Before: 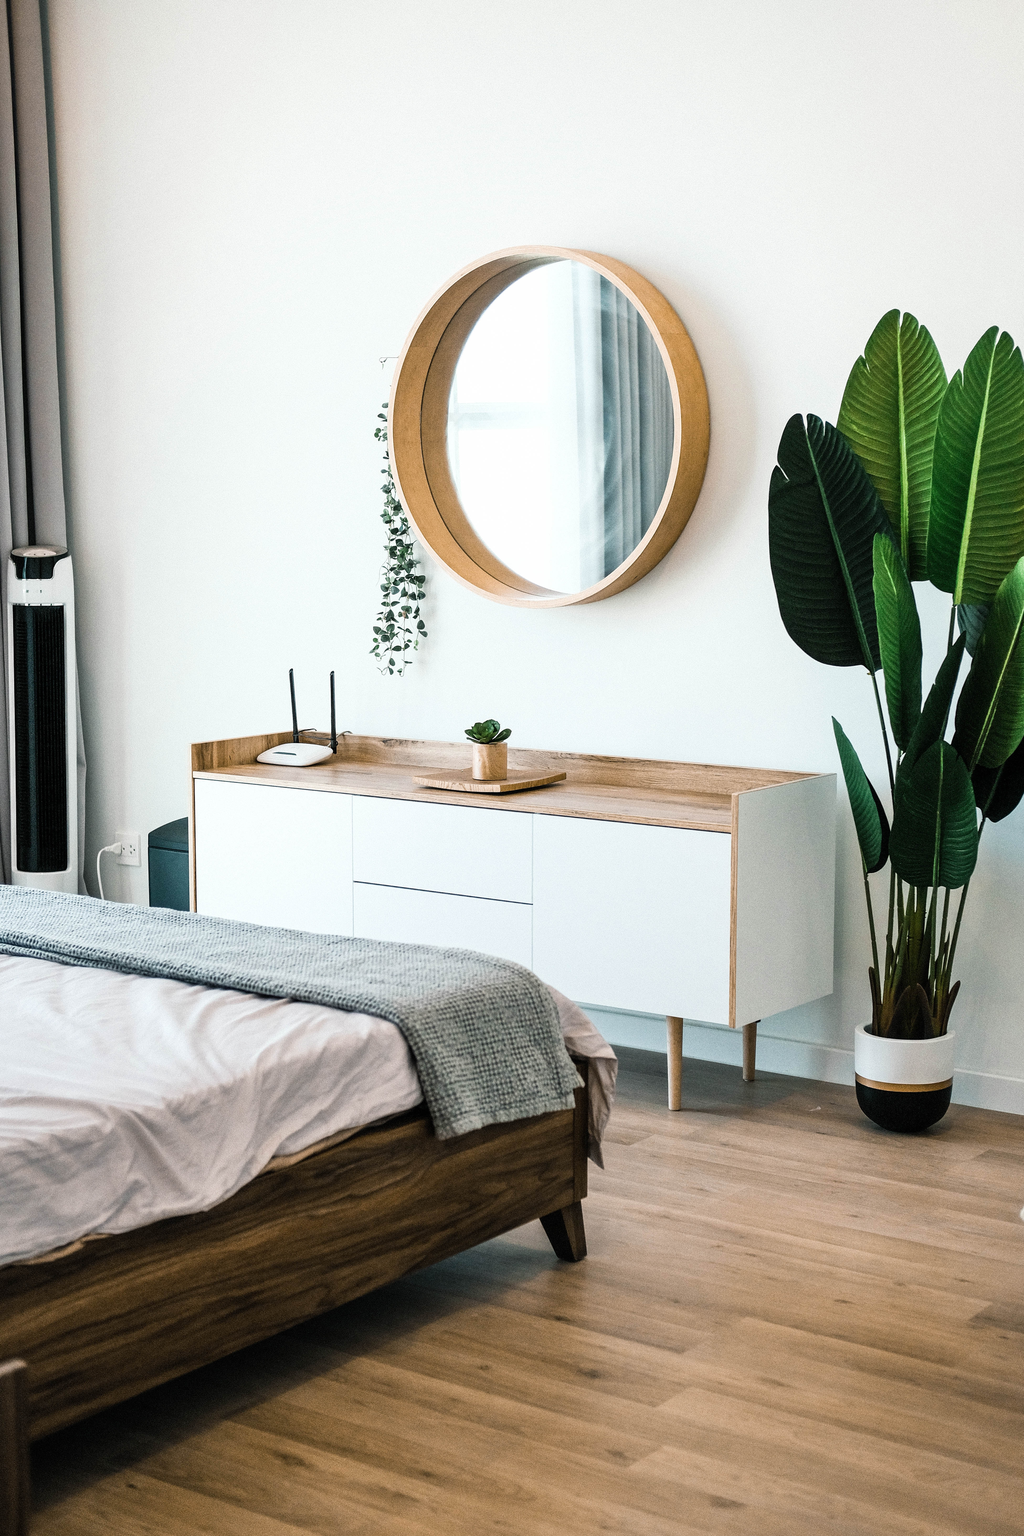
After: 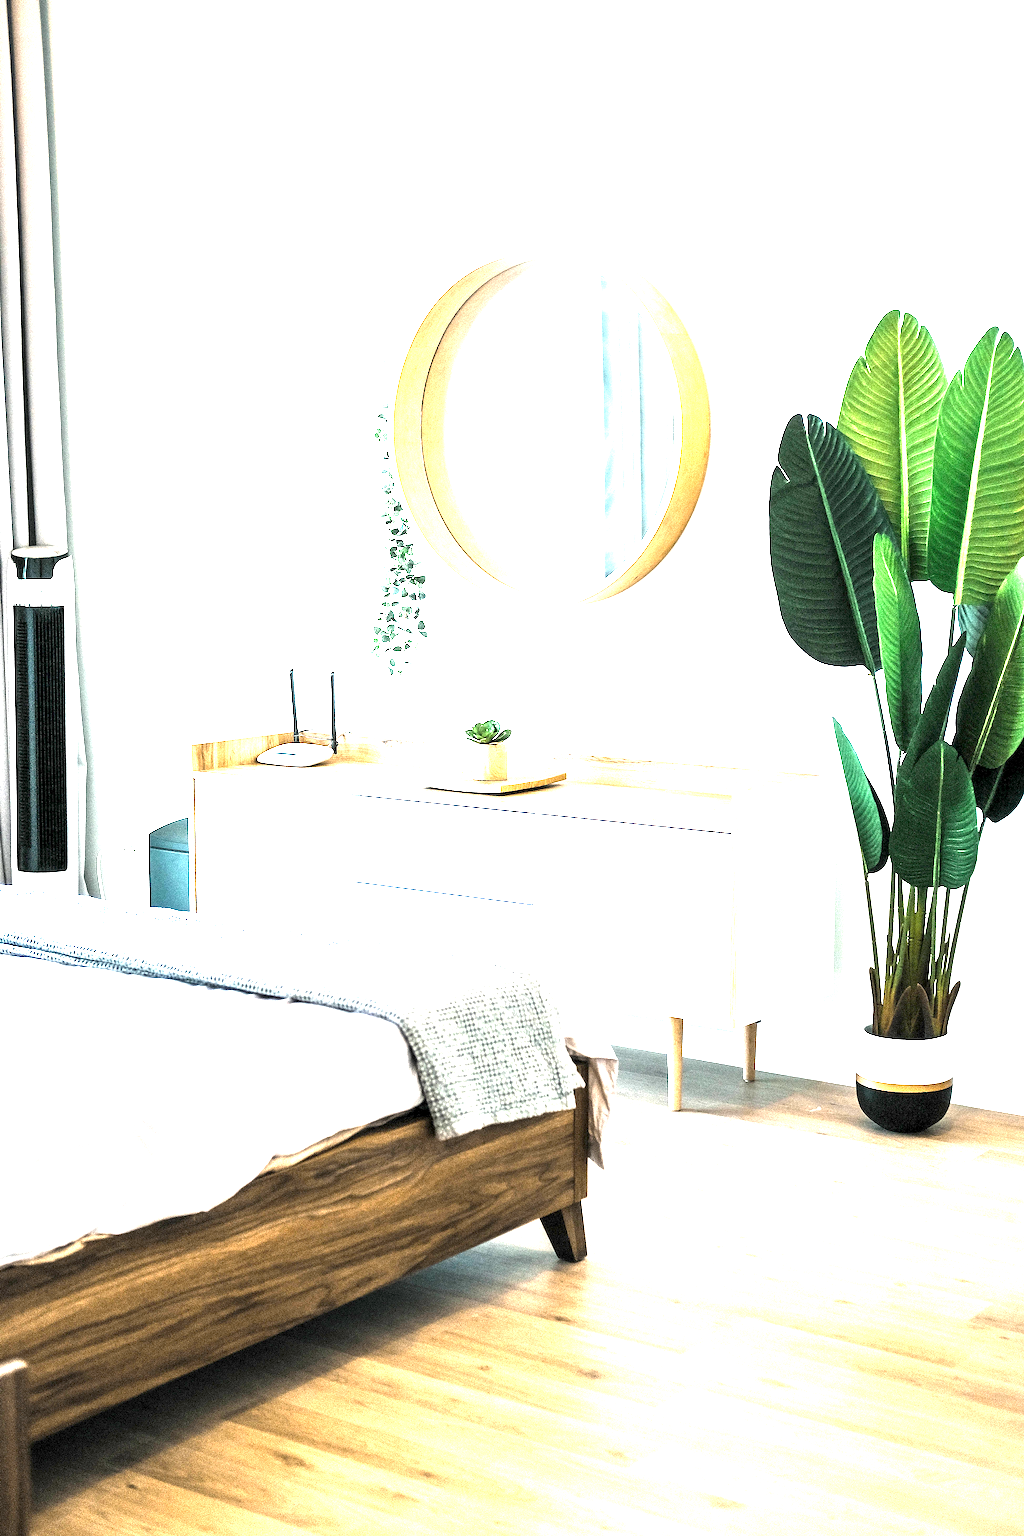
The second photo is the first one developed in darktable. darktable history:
exposure: black level correction 0.001, exposure 2.631 EV, compensate highlight preservation false
